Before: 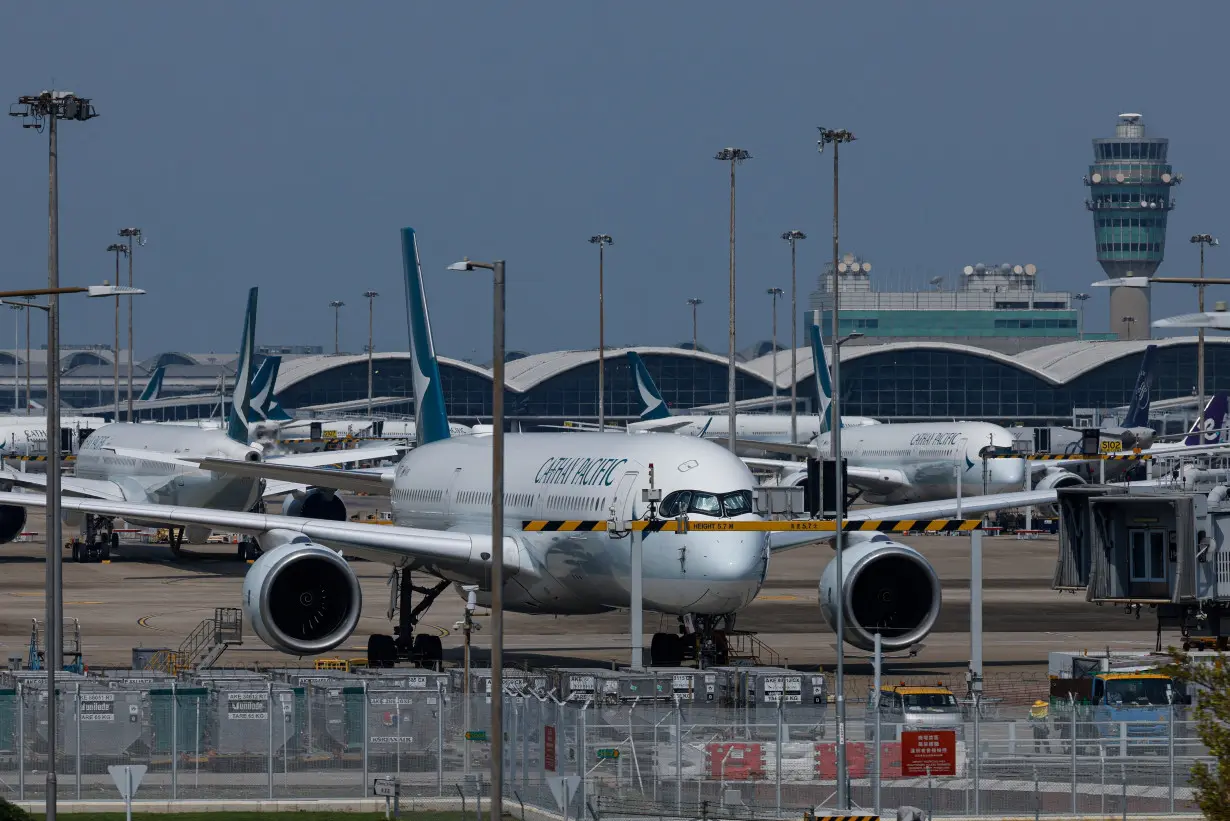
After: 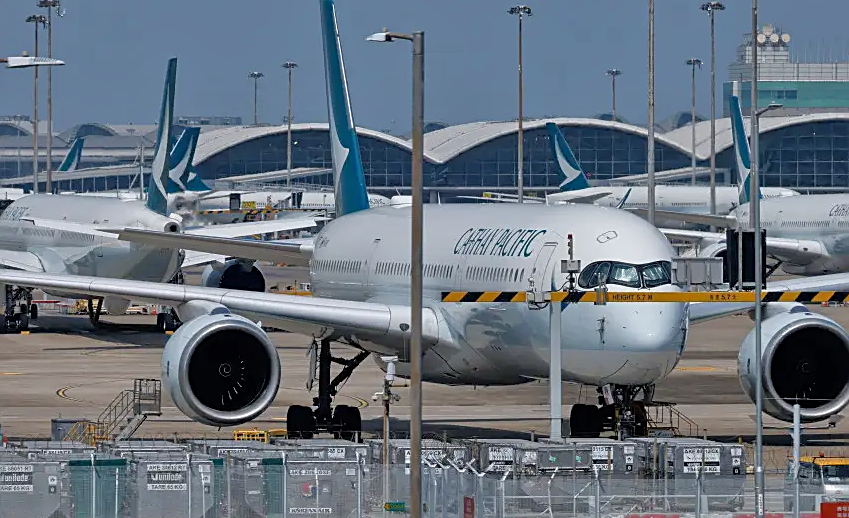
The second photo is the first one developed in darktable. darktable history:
crop: left 6.627%, top 27.917%, right 24.308%, bottom 8.906%
sharpen: on, module defaults
tone equalizer: -7 EV 0.151 EV, -6 EV 0.613 EV, -5 EV 1.18 EV, -4 EV 1.33 EV, -3 EV 1.18 EV, -2 EV 0.6 EV, -1 EV 0.16 EV
